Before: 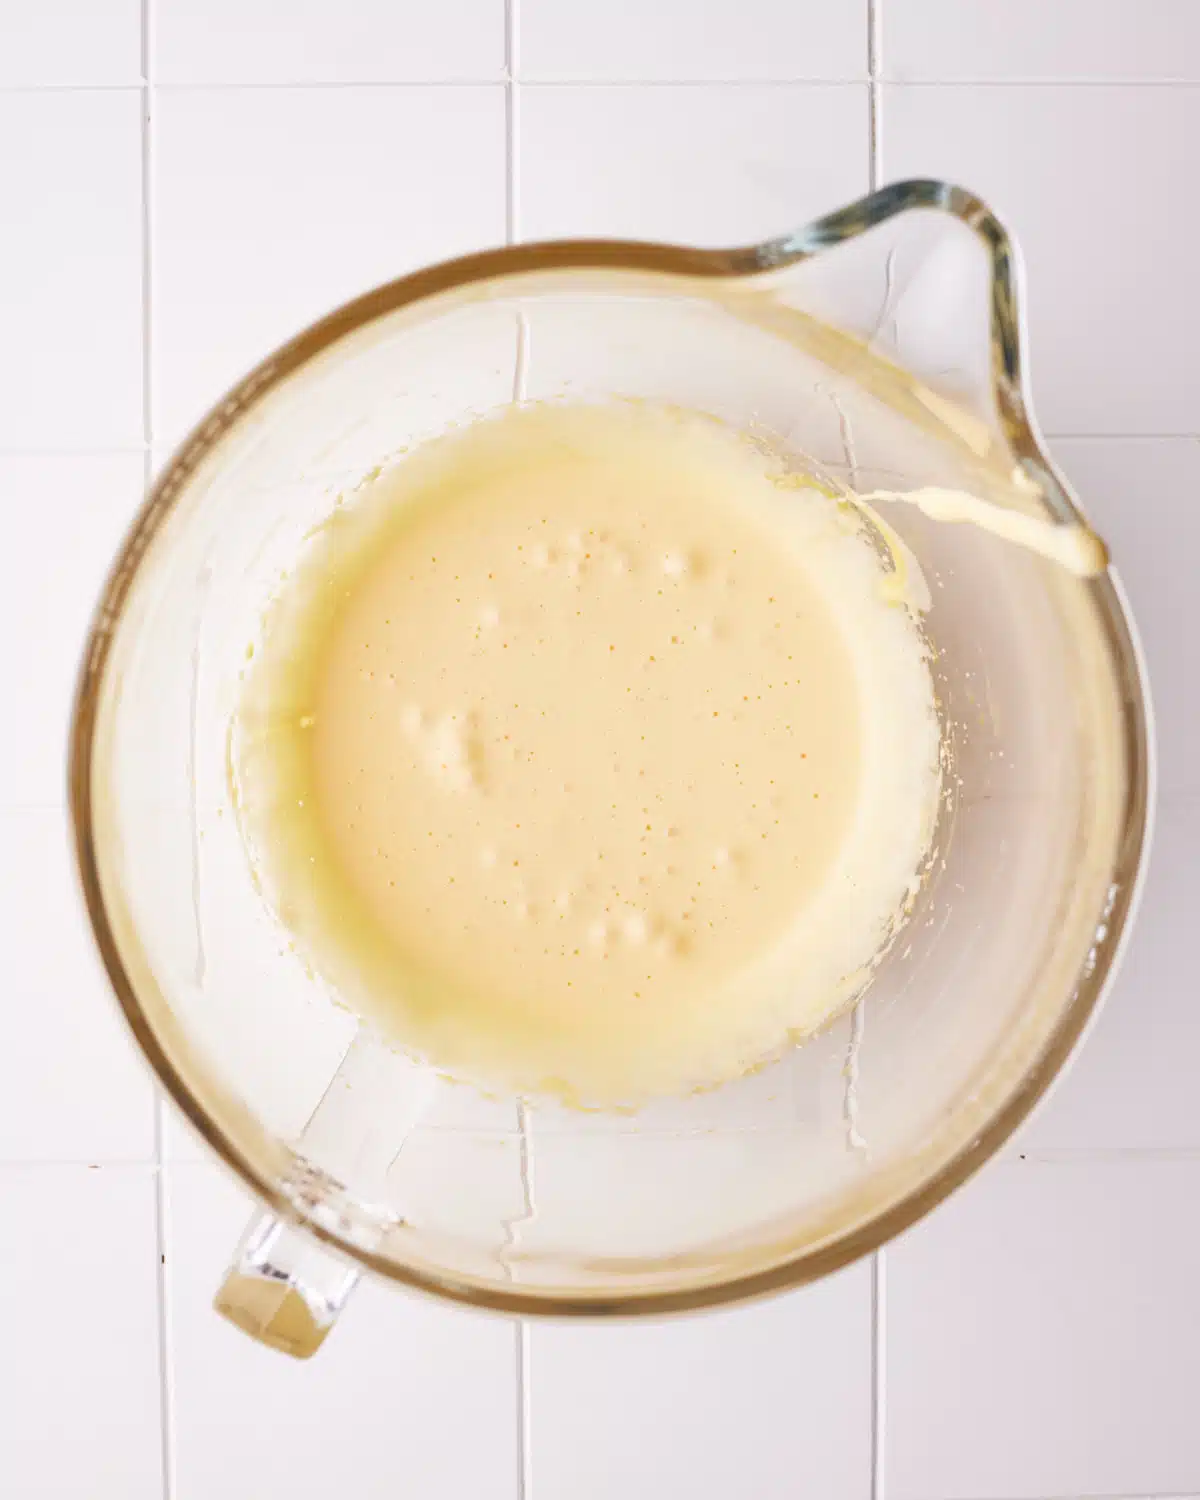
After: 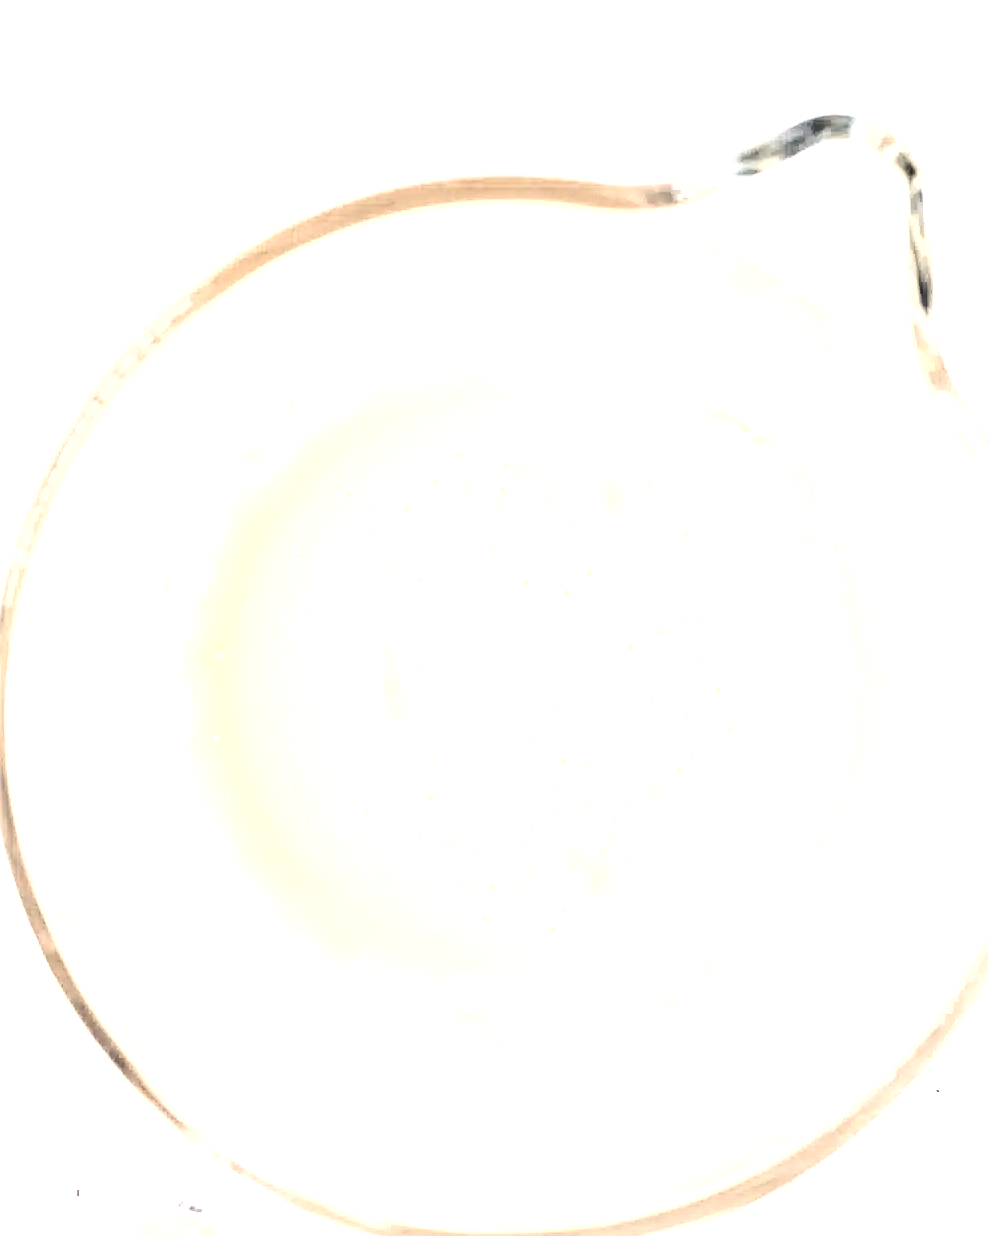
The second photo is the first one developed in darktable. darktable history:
exposure: black level correction 0, exposure 2.133 EV, compensate highlight preservation false
tone equalizer: -7 EV 0.148 EV, -6 EV 0.606 EV, -5 EV 1.19 EV, -4 EV 1.31 EV, -3 EV 1.16 EV, -2 EV 0.6 EV, -1 EV 0.155 EV, mask exposure compensation -0.498 EV
shadows and highlights: shadows 31.78, highlights -32.67, soften with gaussian
crop and rotate: left 7.148%, top 4.412%, right 10.515%, bottom 13.13%
contrast brightness saturation: contrast 0.248, saturation -0.322
color zones: curves: ch1 [(0, 0.292) (0.001, 0.292) (0.2, 0.264) (0.4, 0.248) (0.6, 0.248) (0.8, 0.264) (0.999, 0.292) (1, 0.292)]
